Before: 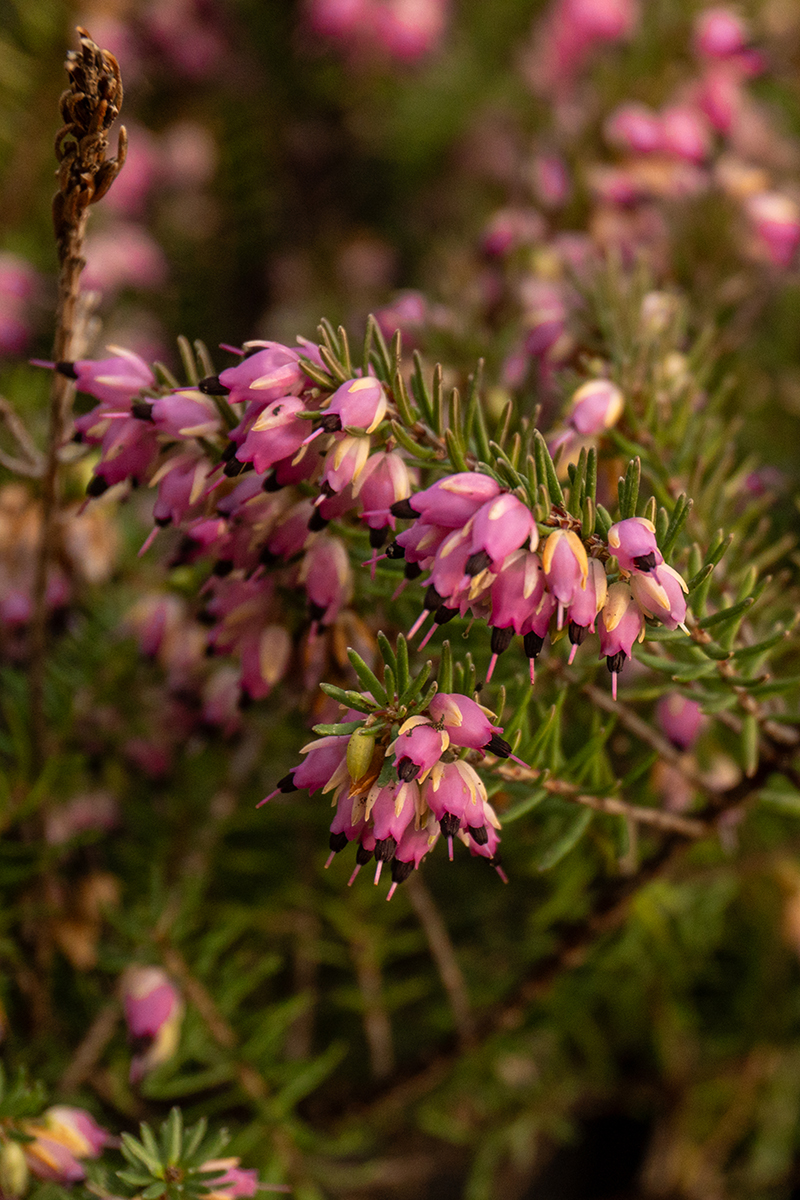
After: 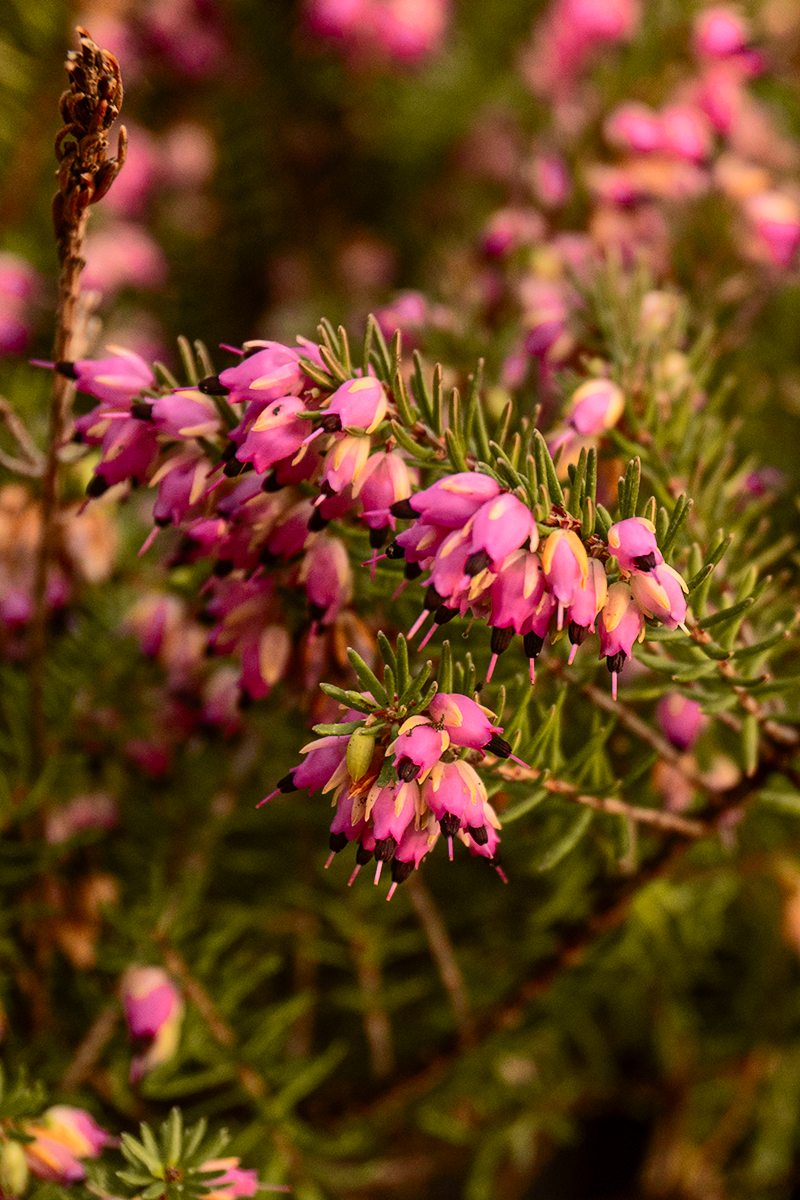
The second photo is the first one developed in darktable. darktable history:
tone curve: curves: ch0 [(0, 0) (0.239, 0.248) (0.508, 0.606) (0.826, 0.855) (1, 0.945)]; ch1 [(0, 0) (0.401, 0.42) (0.442, 0.47) (0.492, 0.498) (0.511, 0.516) (0.555, 0.586) (0.681, 0.739) (1, 1)]; ch2 [(0, 0) (0.411, 0.433) (0.5, 0.504) (0.545, 0.574) (1, 1)], color space Lab, independent channels, preserve colors none
